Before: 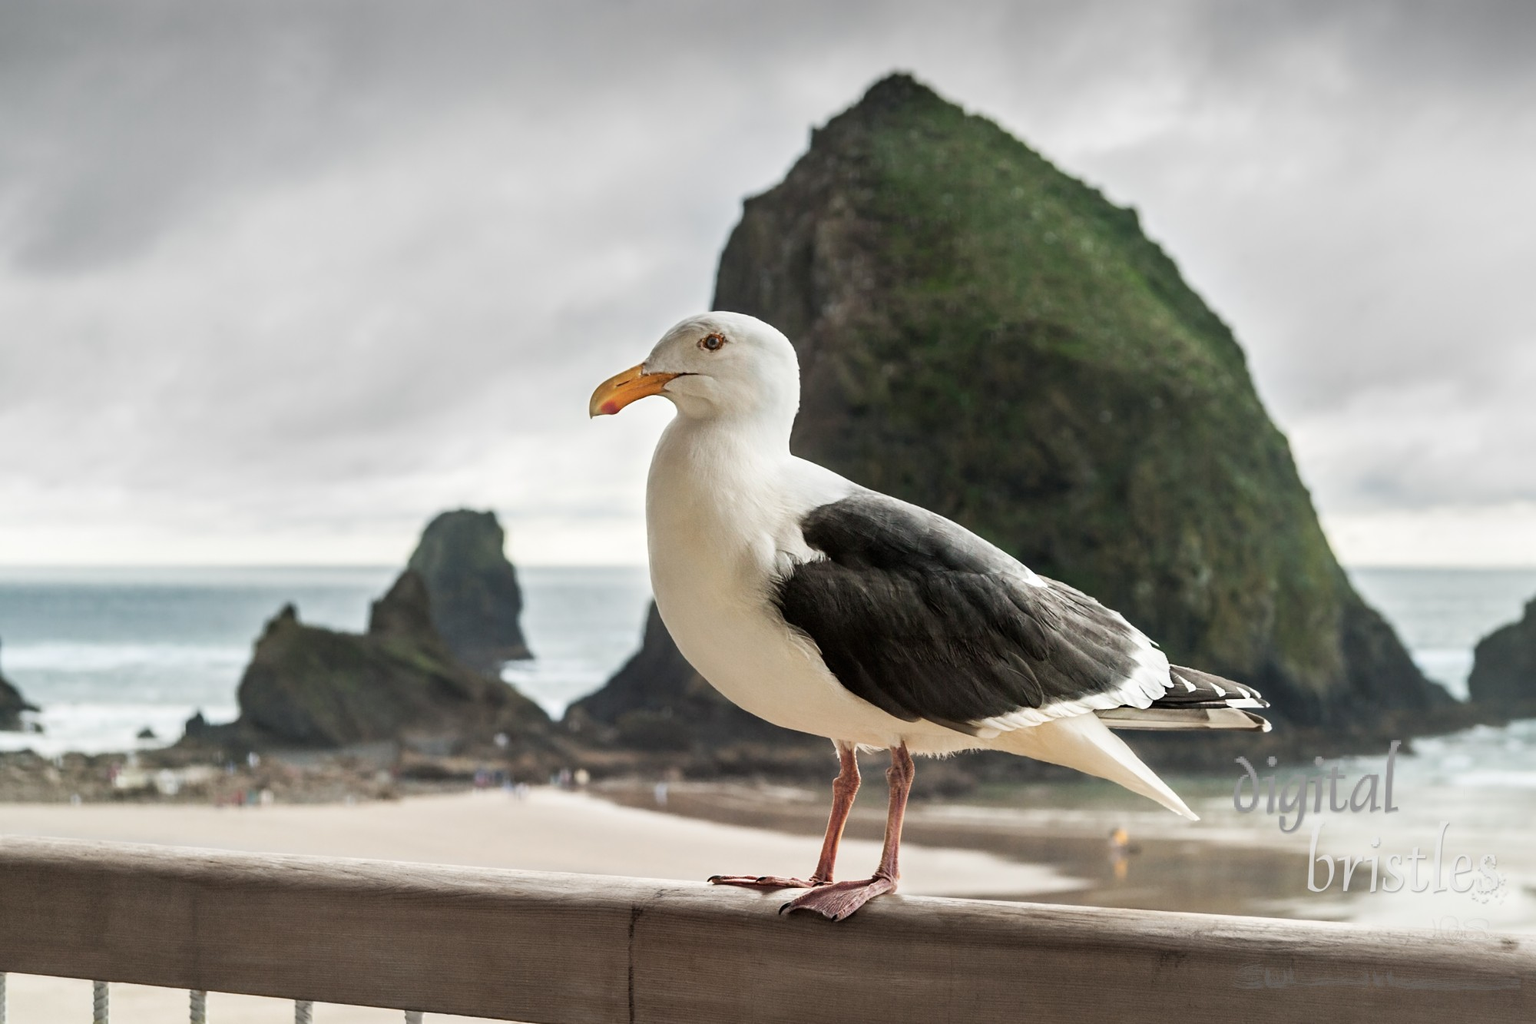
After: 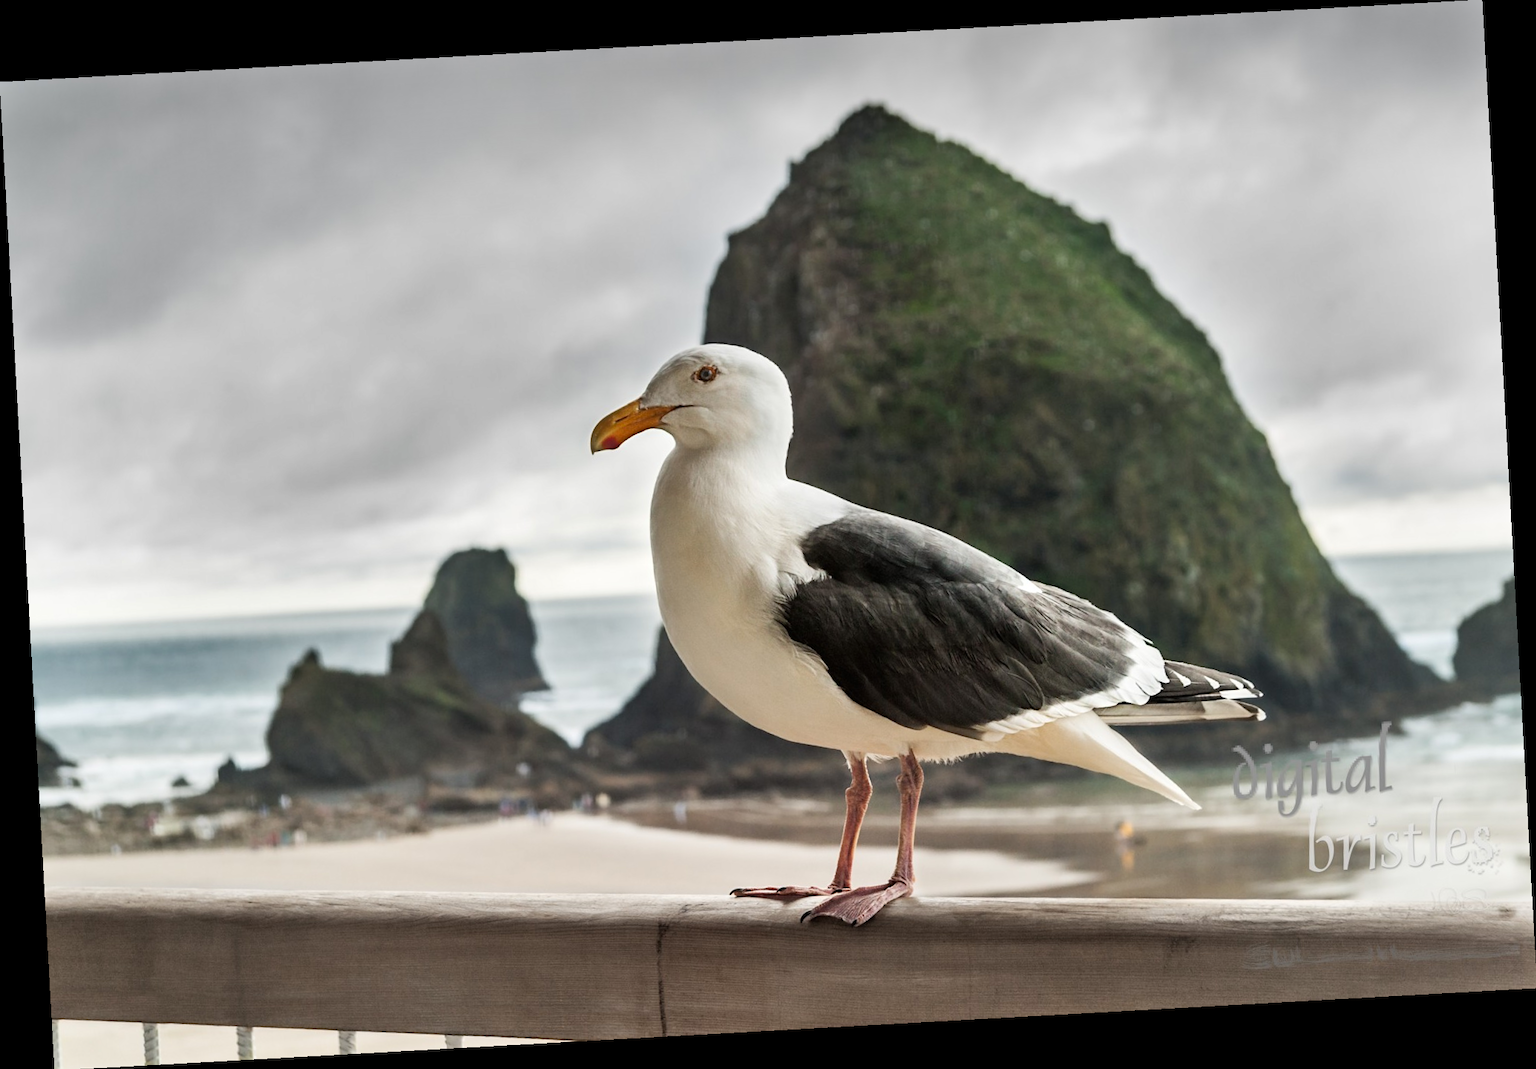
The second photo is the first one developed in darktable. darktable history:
rotate and perspective: rotation -3.18°, automatic cropping off
shadows and highlights: soften with gaussian
